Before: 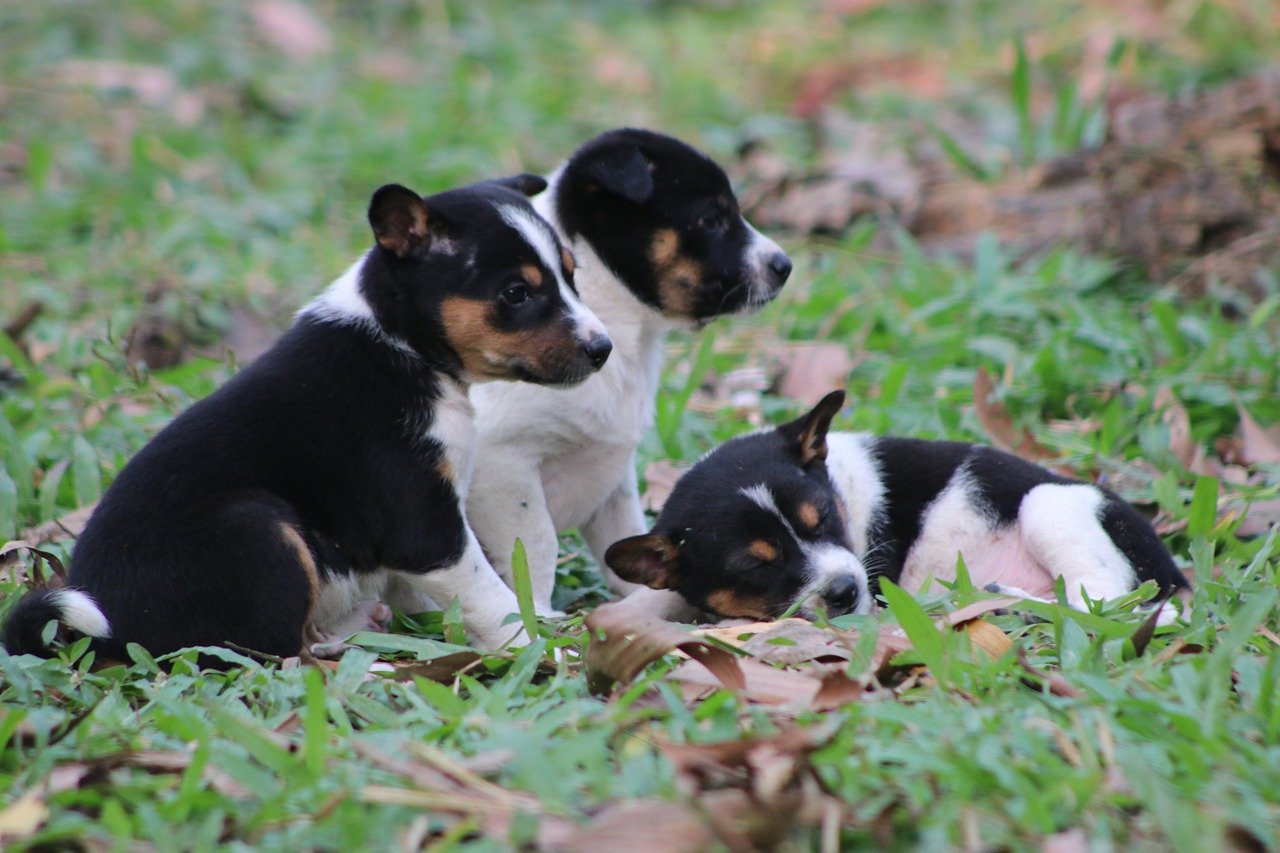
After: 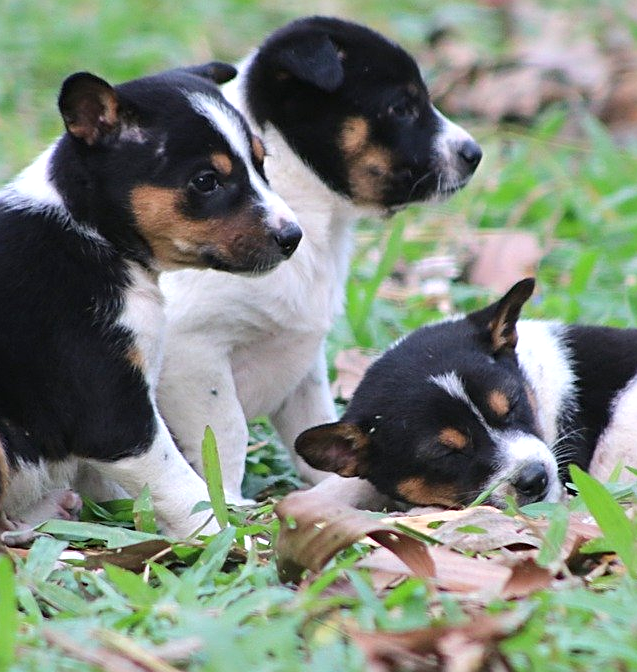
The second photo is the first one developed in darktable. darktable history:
crop and rotate: angle 0.015°, left 24.239%, top 13.201%, right 25.939%, bottom 7.872%
exposure: exposure 0.492 EV, compensate highlight preservation false
sharpen: on, module defaults
